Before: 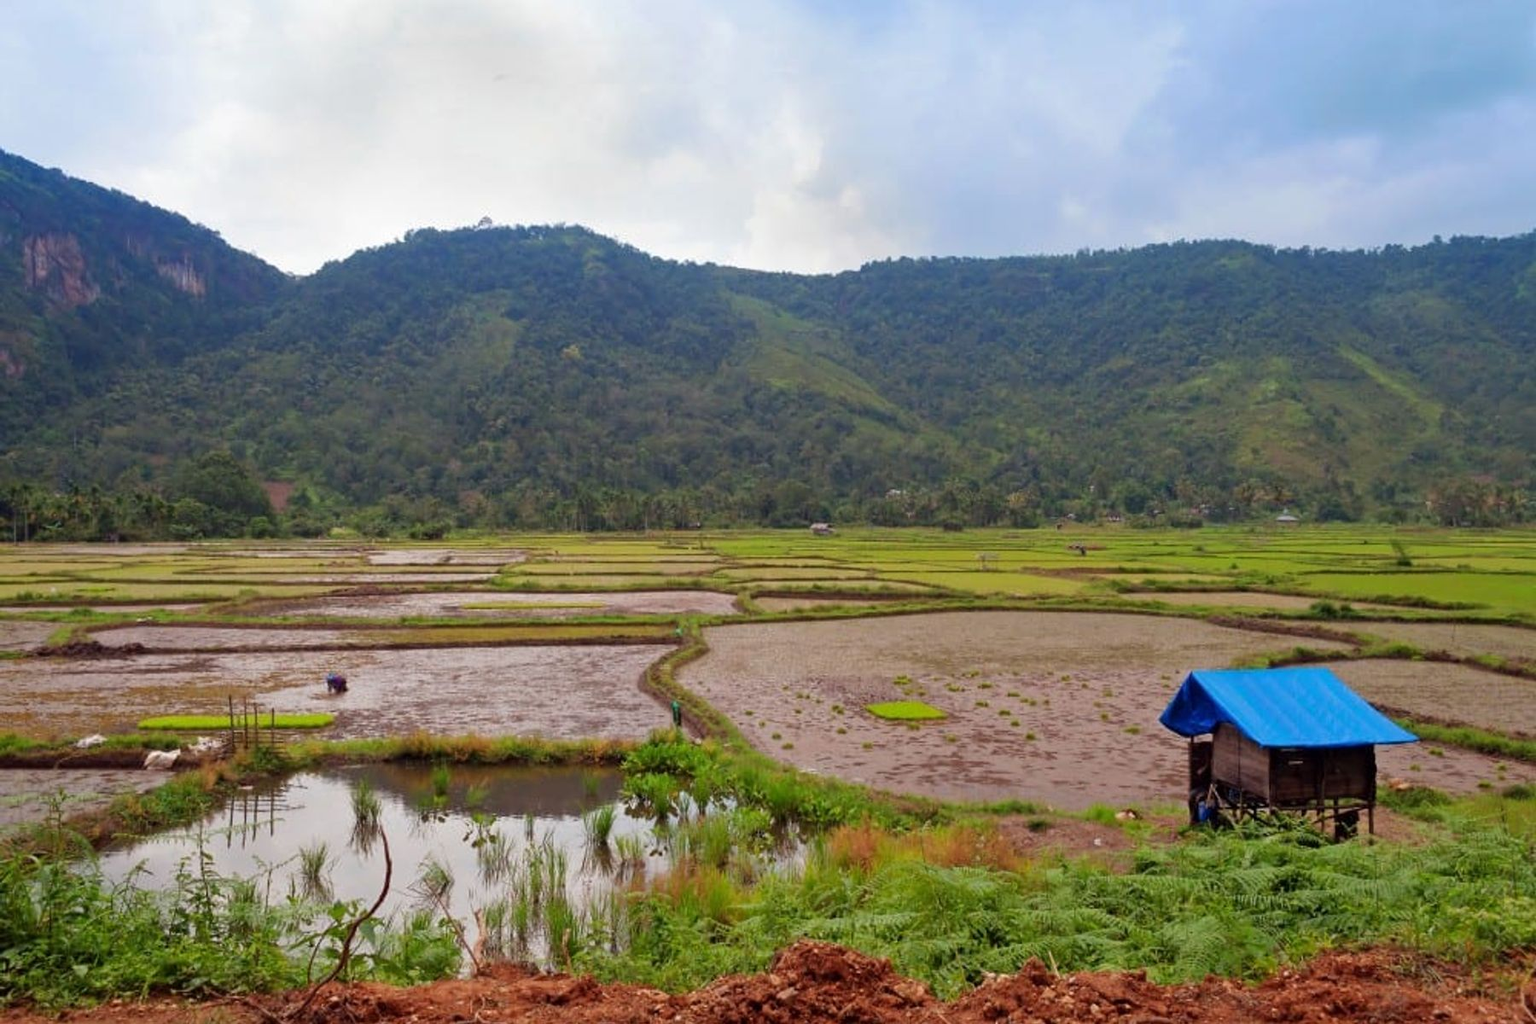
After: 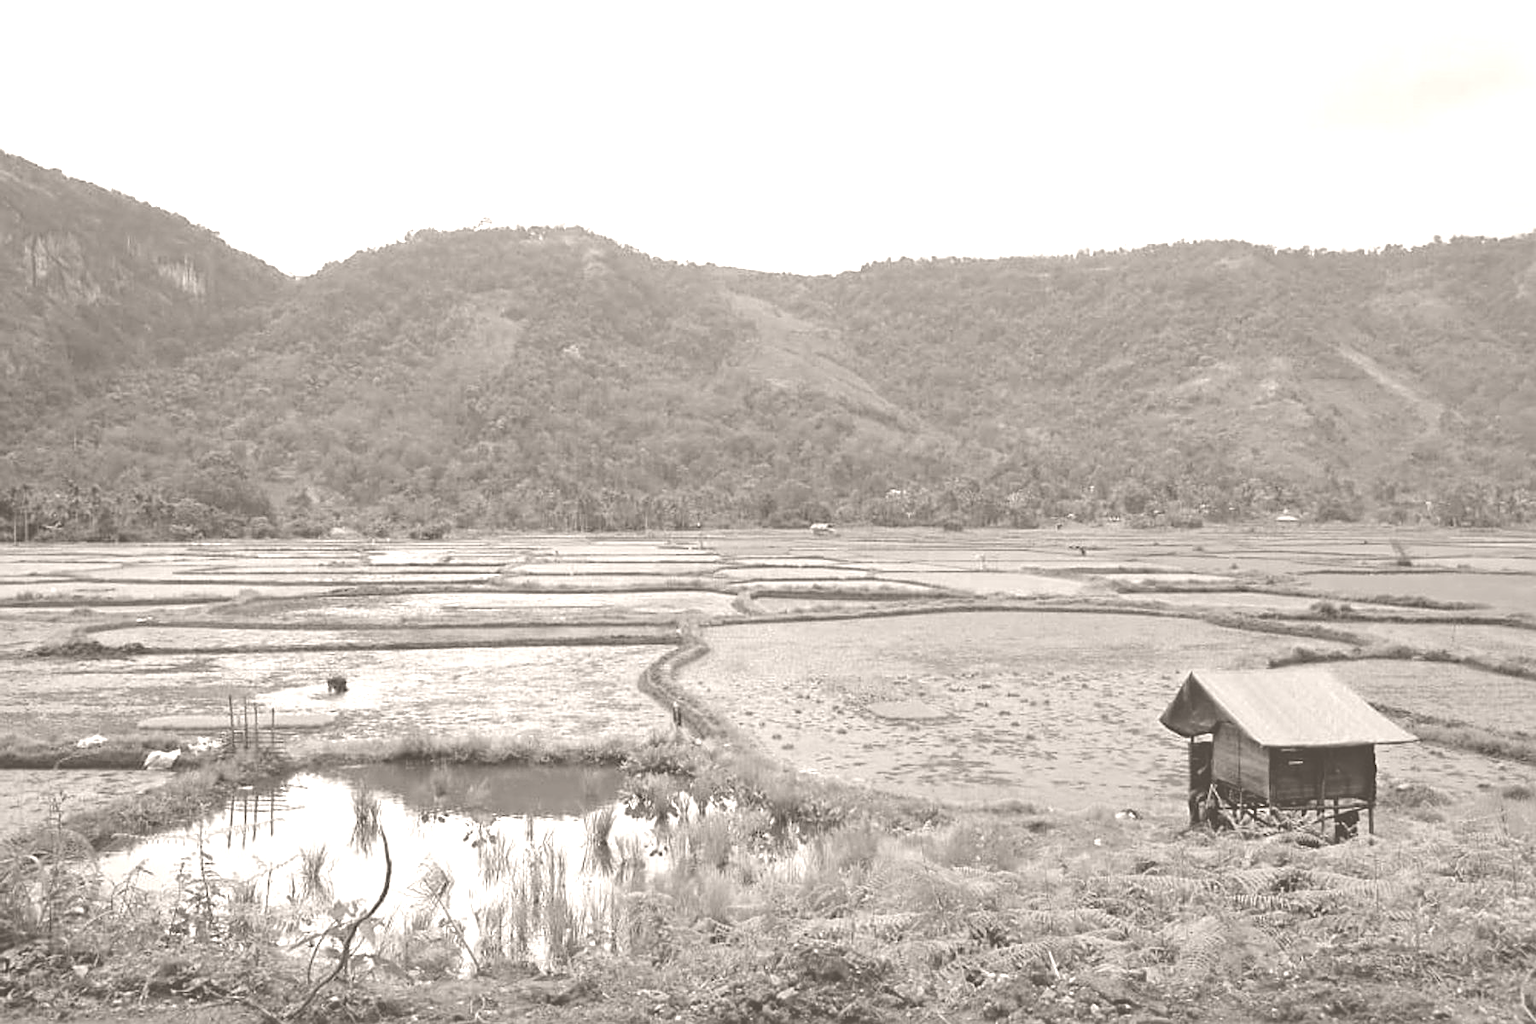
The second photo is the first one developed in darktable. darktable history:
color zones: curves: ch0 [(0.11, 0.396) (0.195, 0.36) (0.25, 0.5) (0.303, 0.412) (0.357, 0.544) (0.75, 0.5) (0.967, 0.328)]; ch1 [(0, 0.468) (0.112, 0.512) (0.202, 0.6) (0.25, 0.5) (0.307, 0.352) (0.357, 0.544) (0.75, 0.5) (0.963, 0.524)]
white balance: emerald 1
sharpen: on, module defaults
colorize: hue 34.49°, saturation 35.33%, source mix 100%, lightness 55%, version 1
